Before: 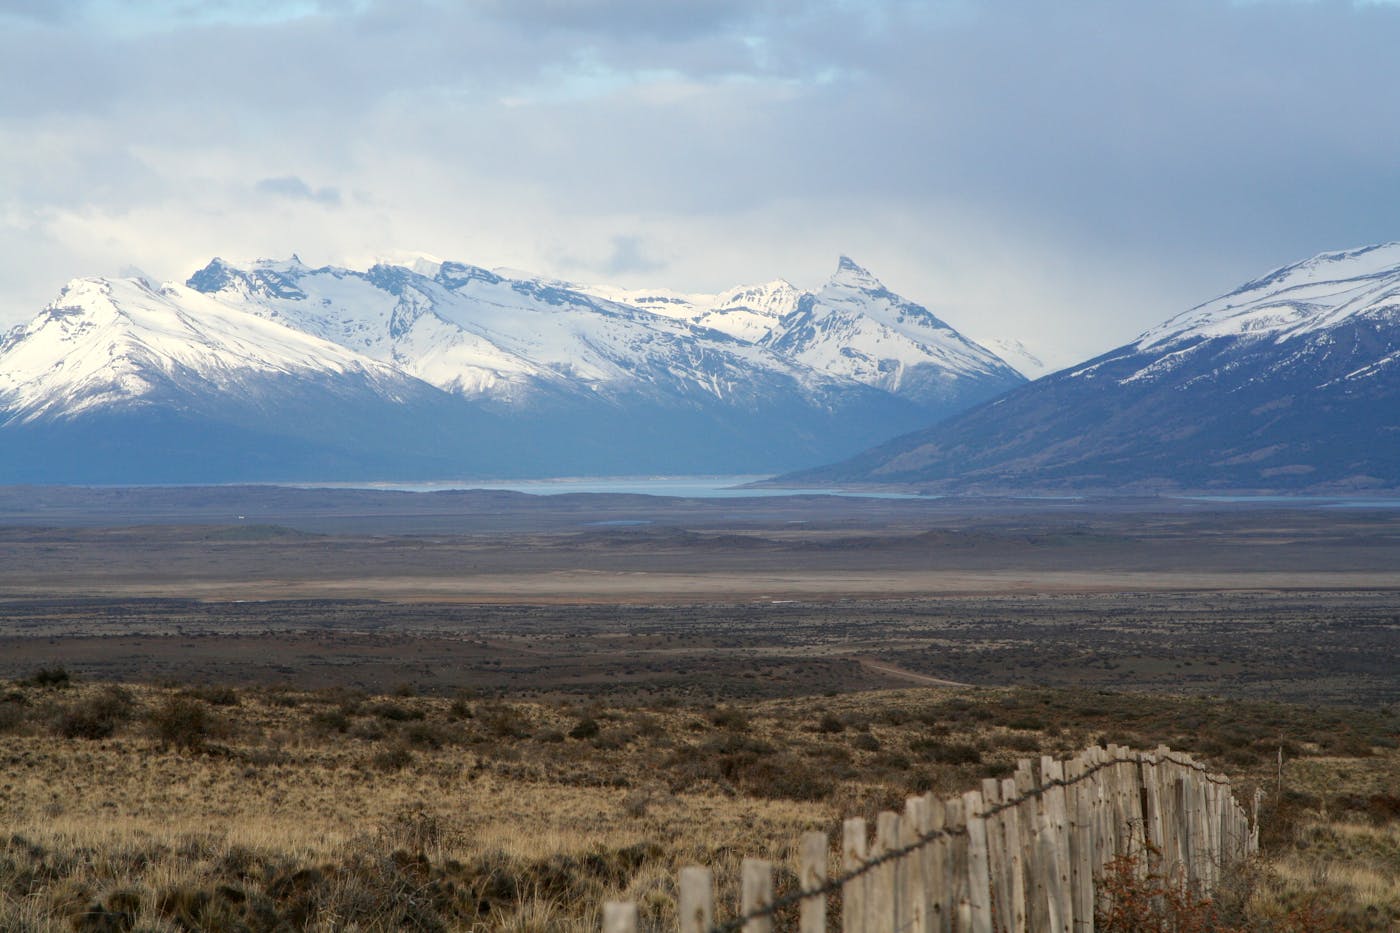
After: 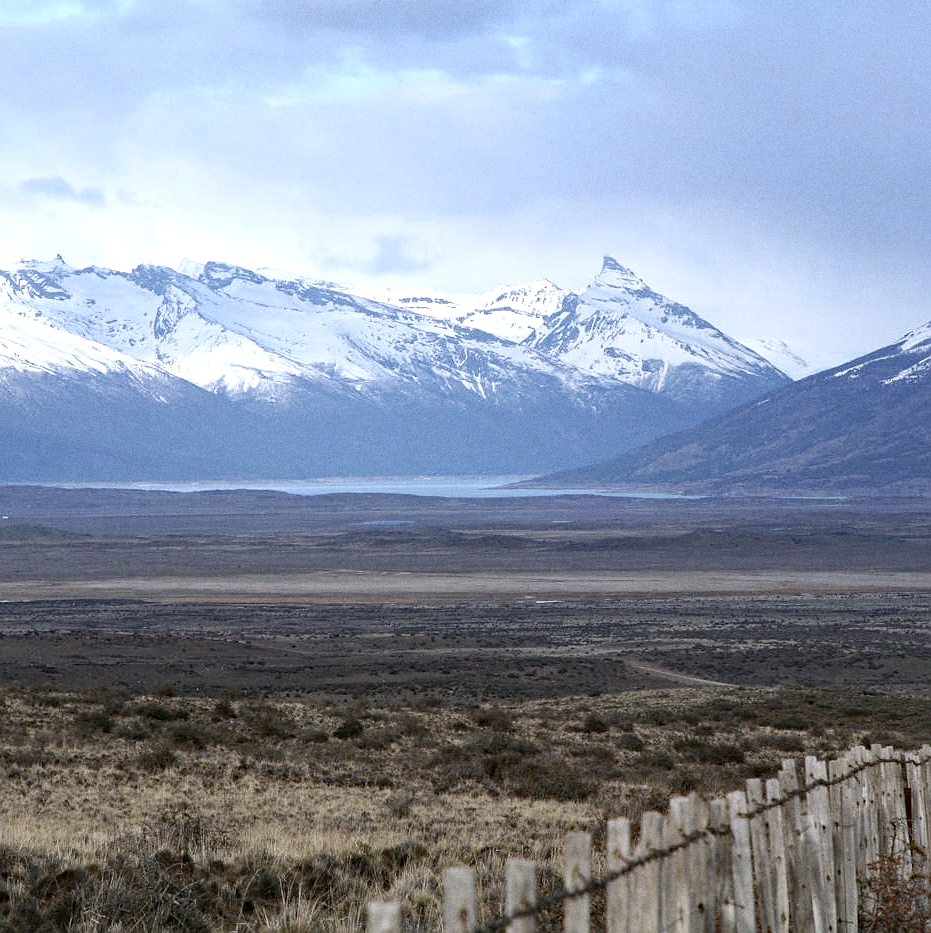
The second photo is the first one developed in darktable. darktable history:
crop: left 16.899%, right 16.556%
haze removal: strength 0.29, distance 0.25, compatibility mode true, adaptive false
white balance: red 0.948, green 1.02, blue 1.176
exposure: exposure 0.375 EV, compensate highlight preservation false
contrast brightness saturation: contrast 0.1, saturation -0.36
grain: on, module defaults
sharpen: radius 1
